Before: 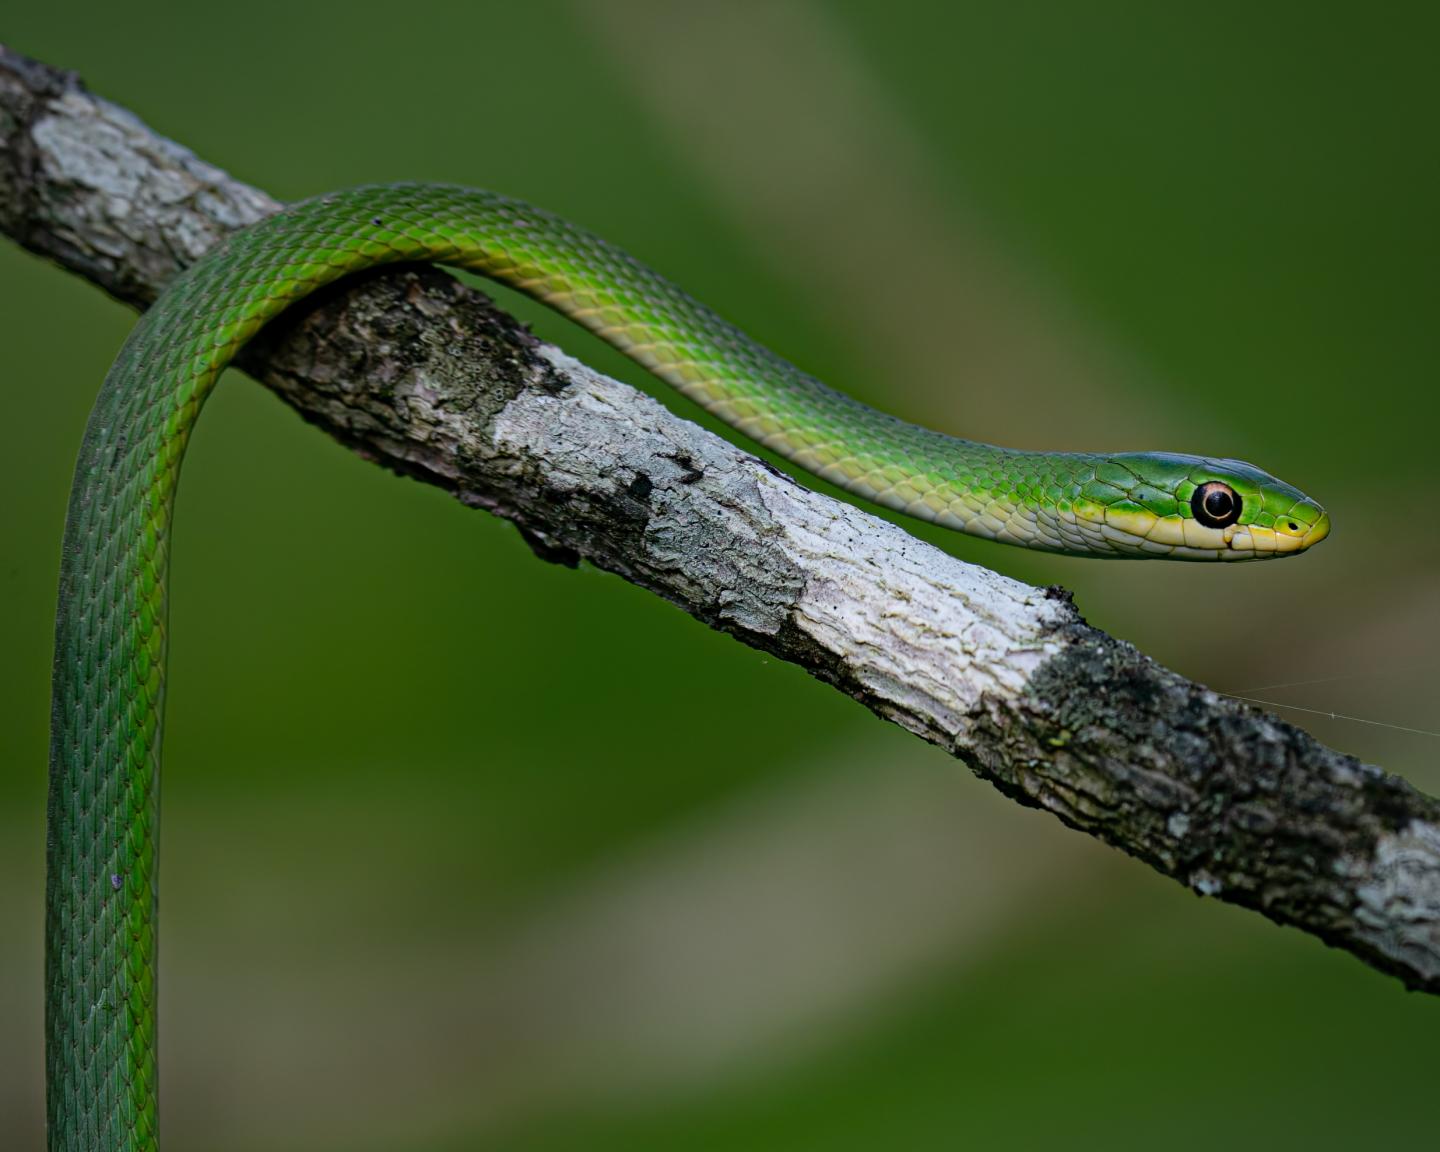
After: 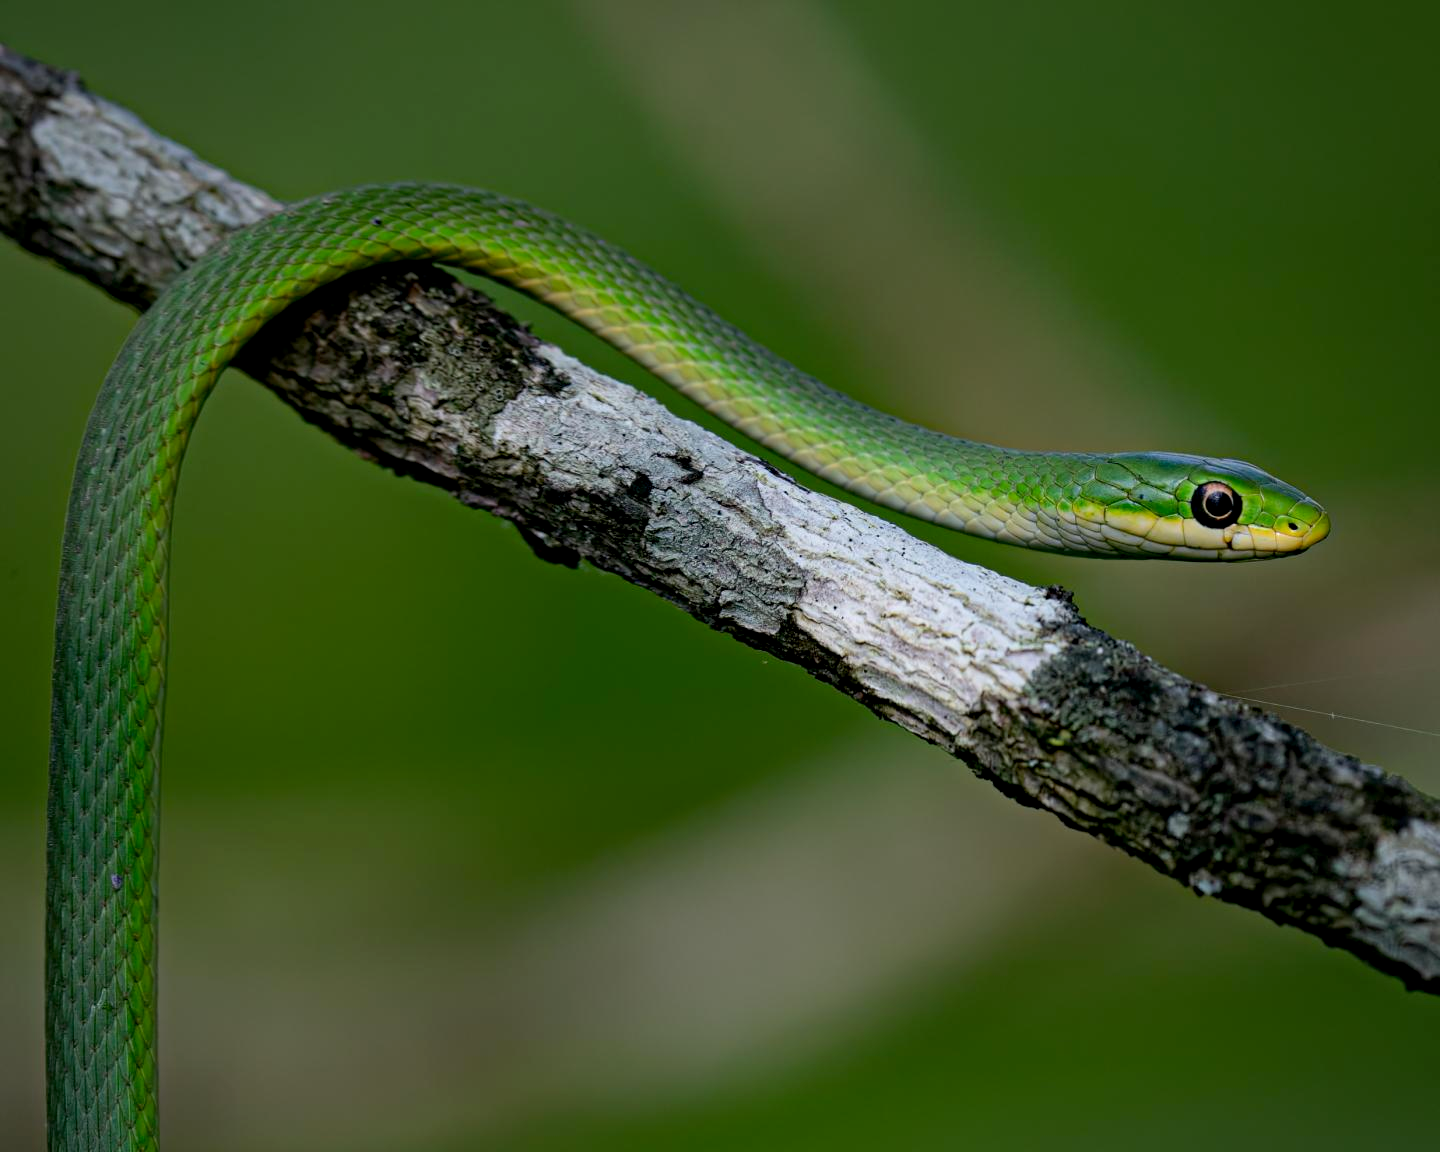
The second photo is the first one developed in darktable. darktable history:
exposure: black level correction 0.005, exposure 0.014 EV, compensate highlight preservation false
